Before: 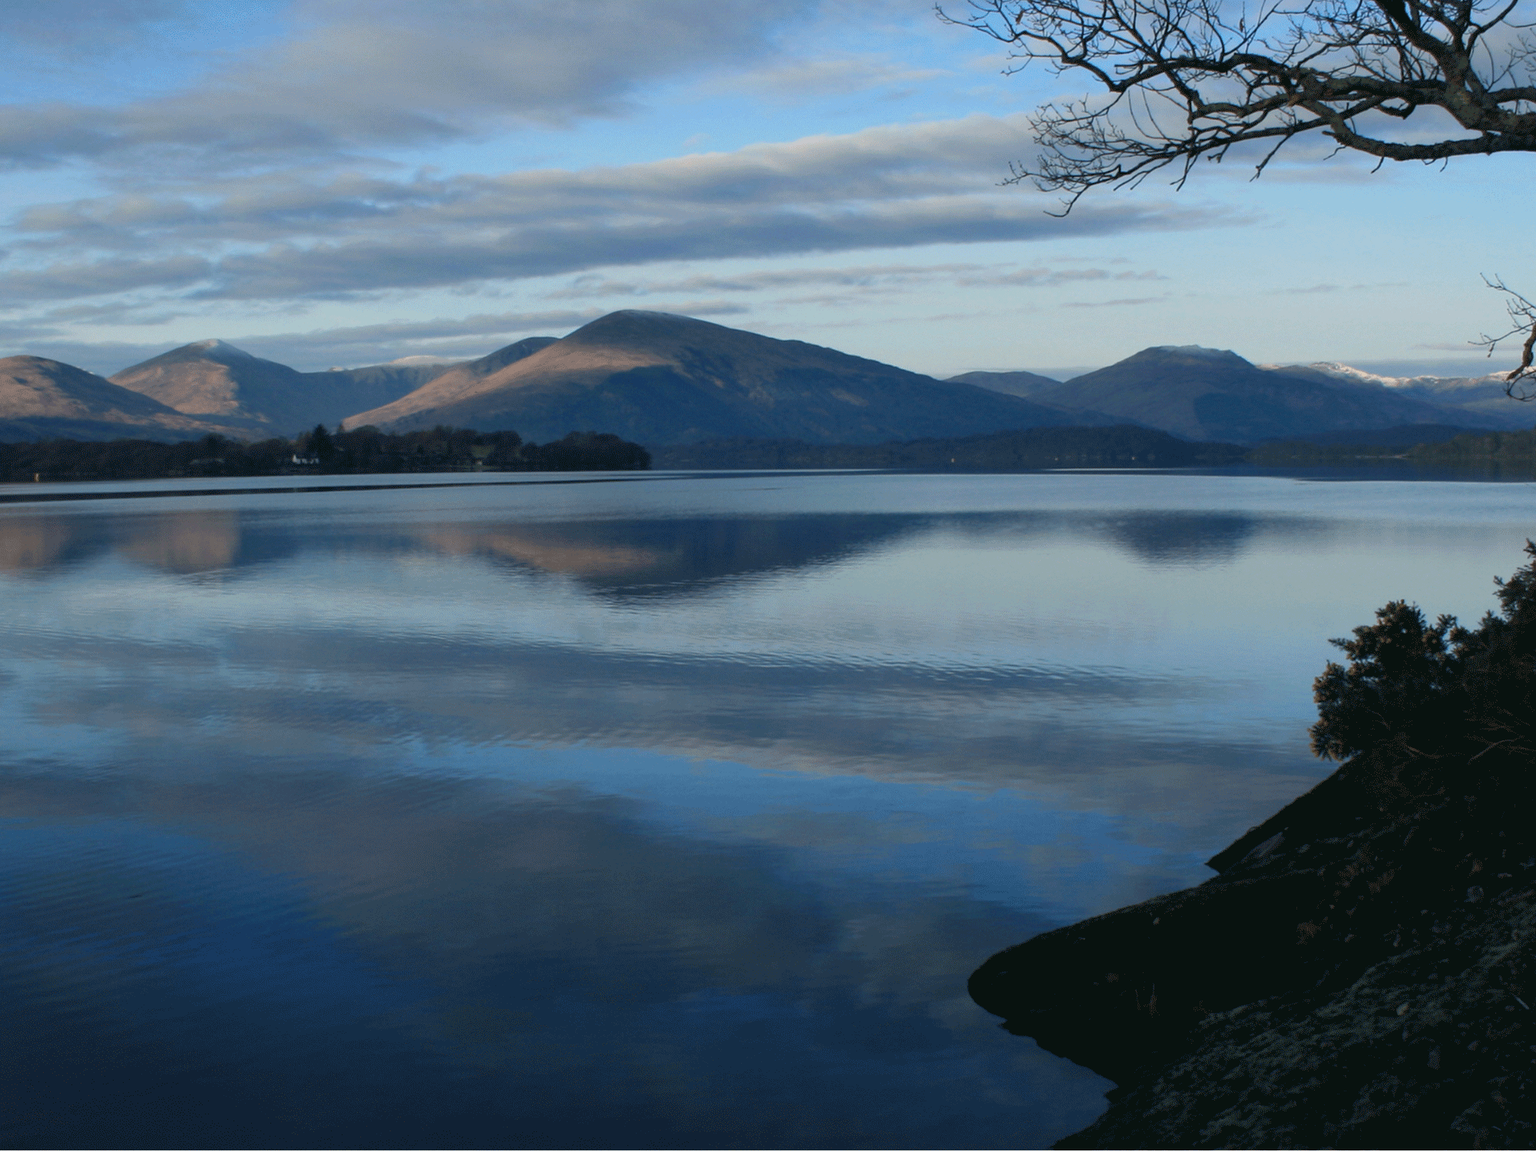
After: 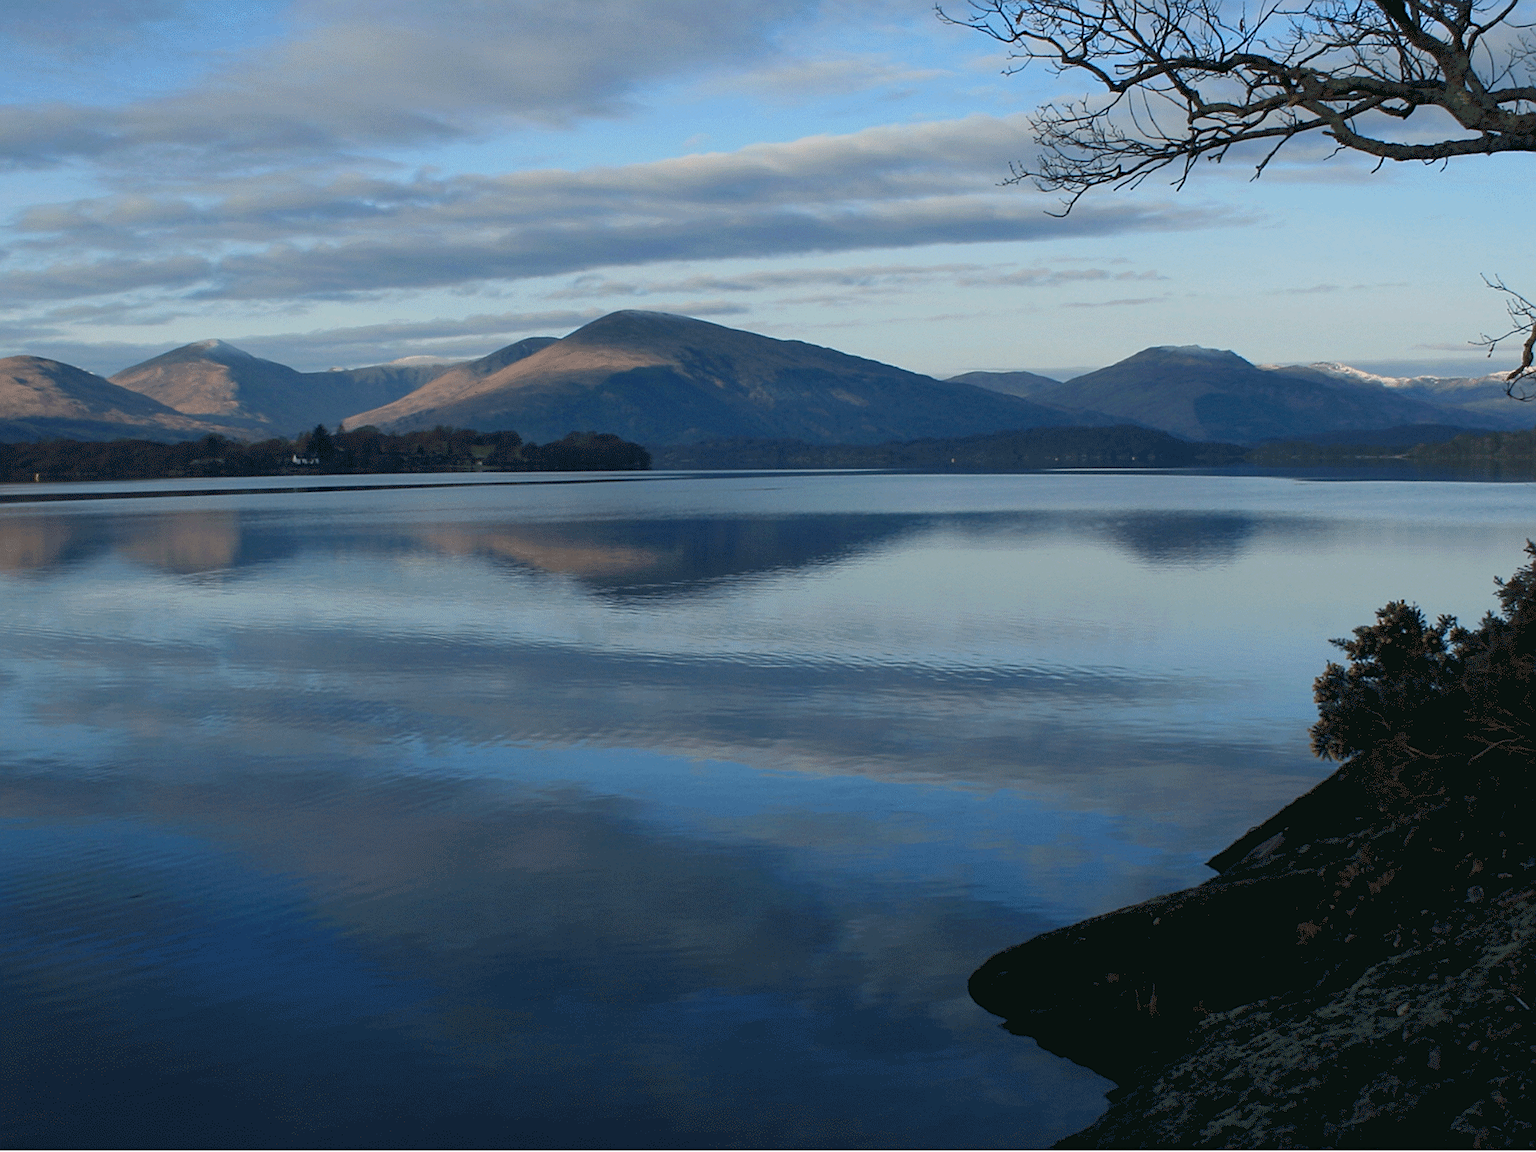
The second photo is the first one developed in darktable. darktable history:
tone equalizer: -7 EV 0.208 EV, -6 EV 0.12 EV, -5 EV 0.098 EV, -4 EV 0.074 EV, -2 EV -0.038 EV, -1 EV -0.038 EV, +0 EV -0.077 EV, edges refinement/feathering 500, mask exposure compensation -1.57 EV, preserve details no
sharpen: on, module defaults
